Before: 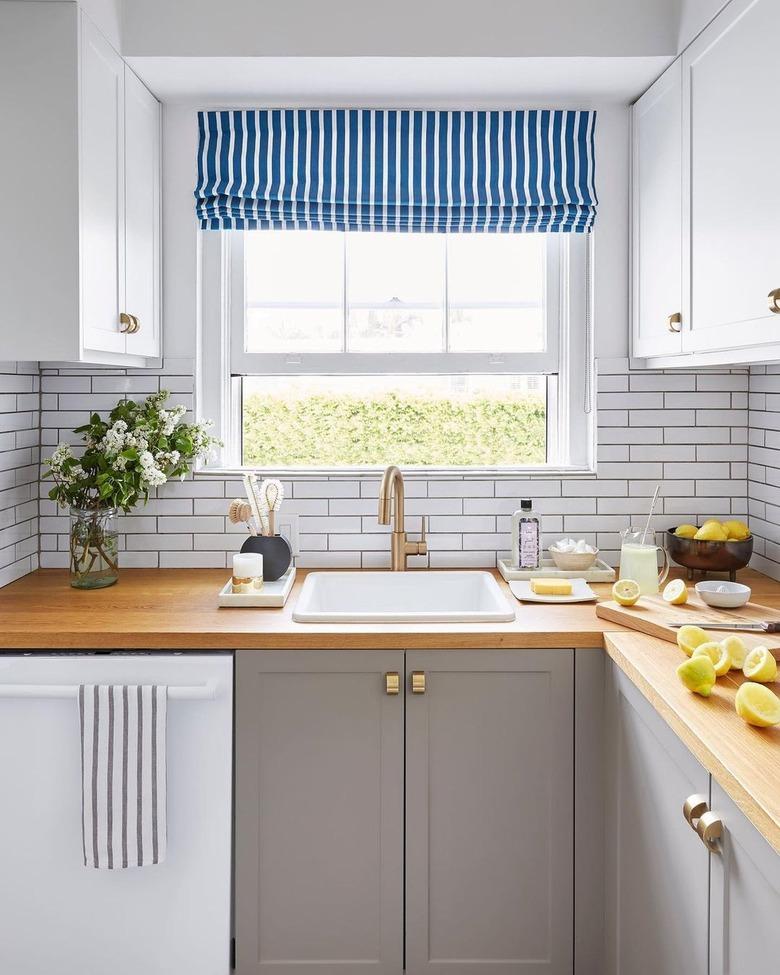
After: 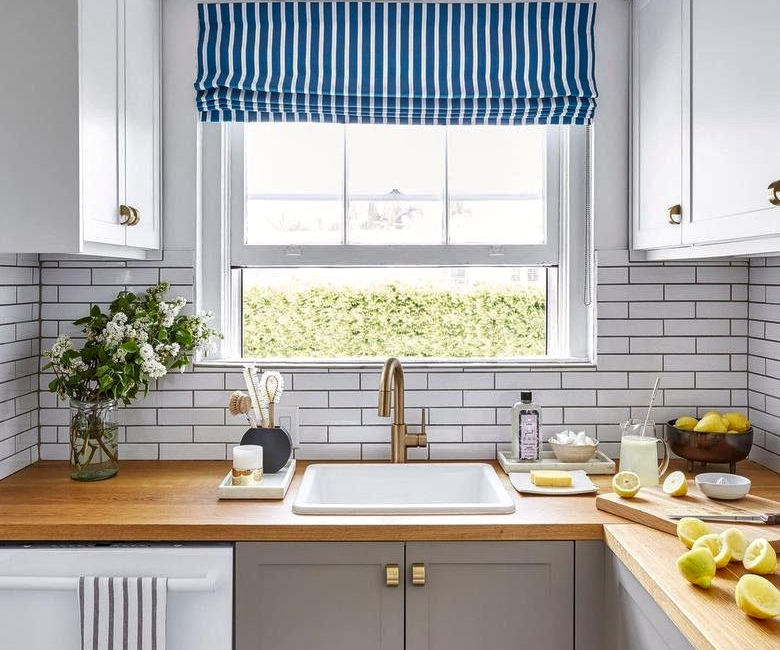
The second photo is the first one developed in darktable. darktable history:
local contrast: on, module defaults
shadows and highlights: soften with gaussian
crop: top 11.166%, bottom 22.168%
